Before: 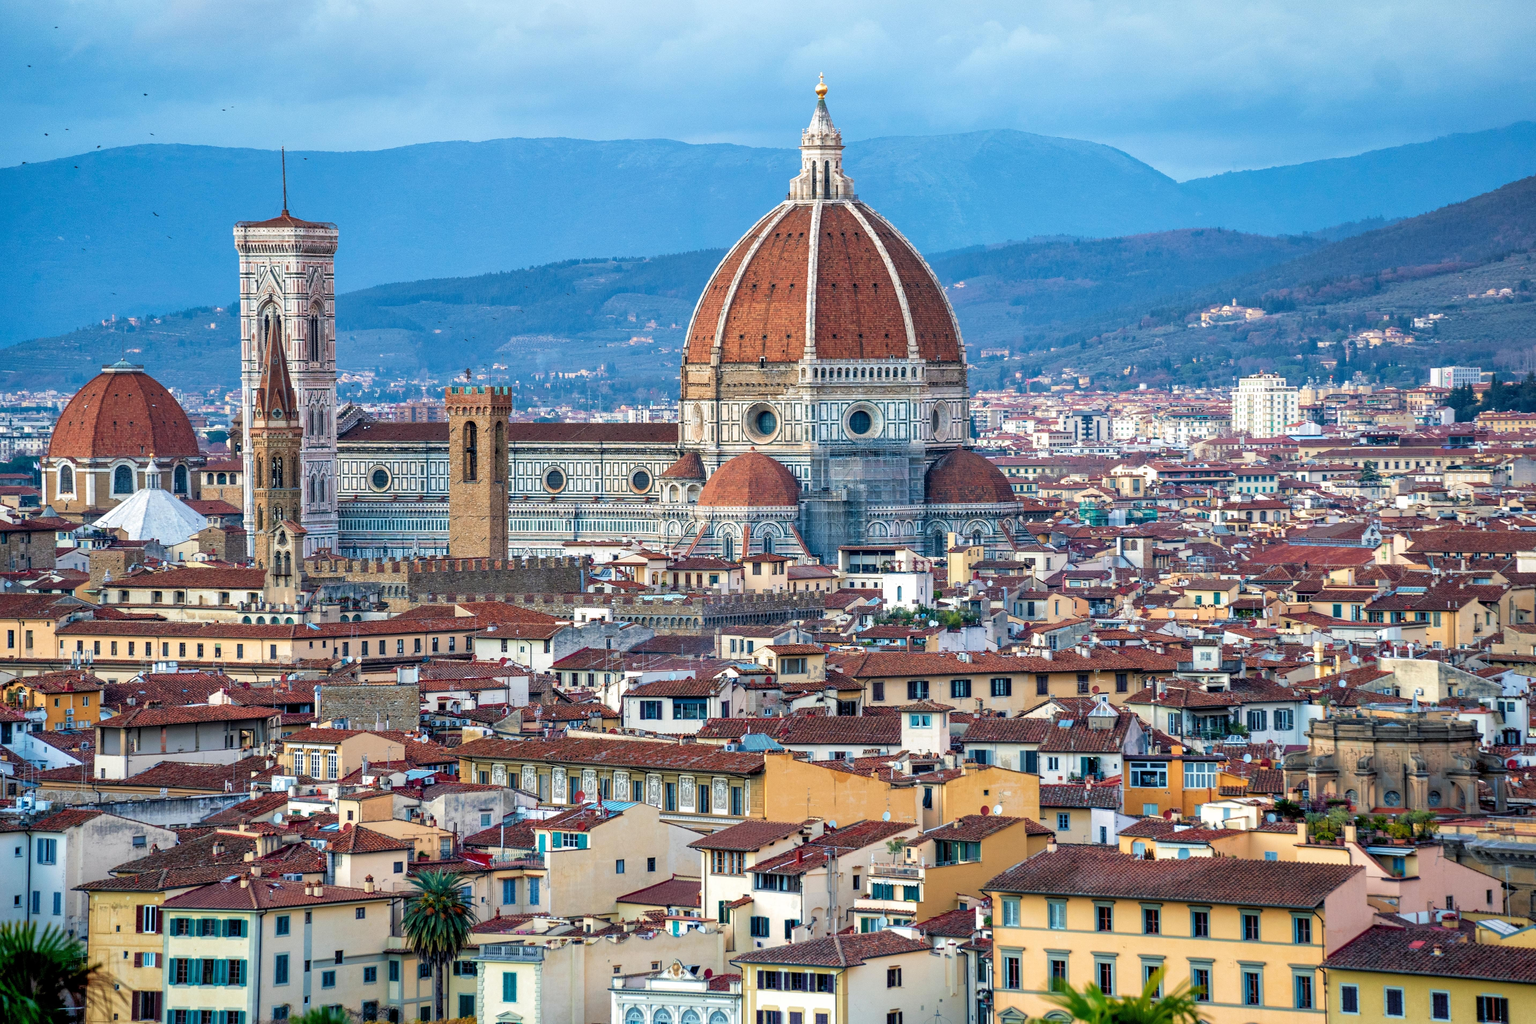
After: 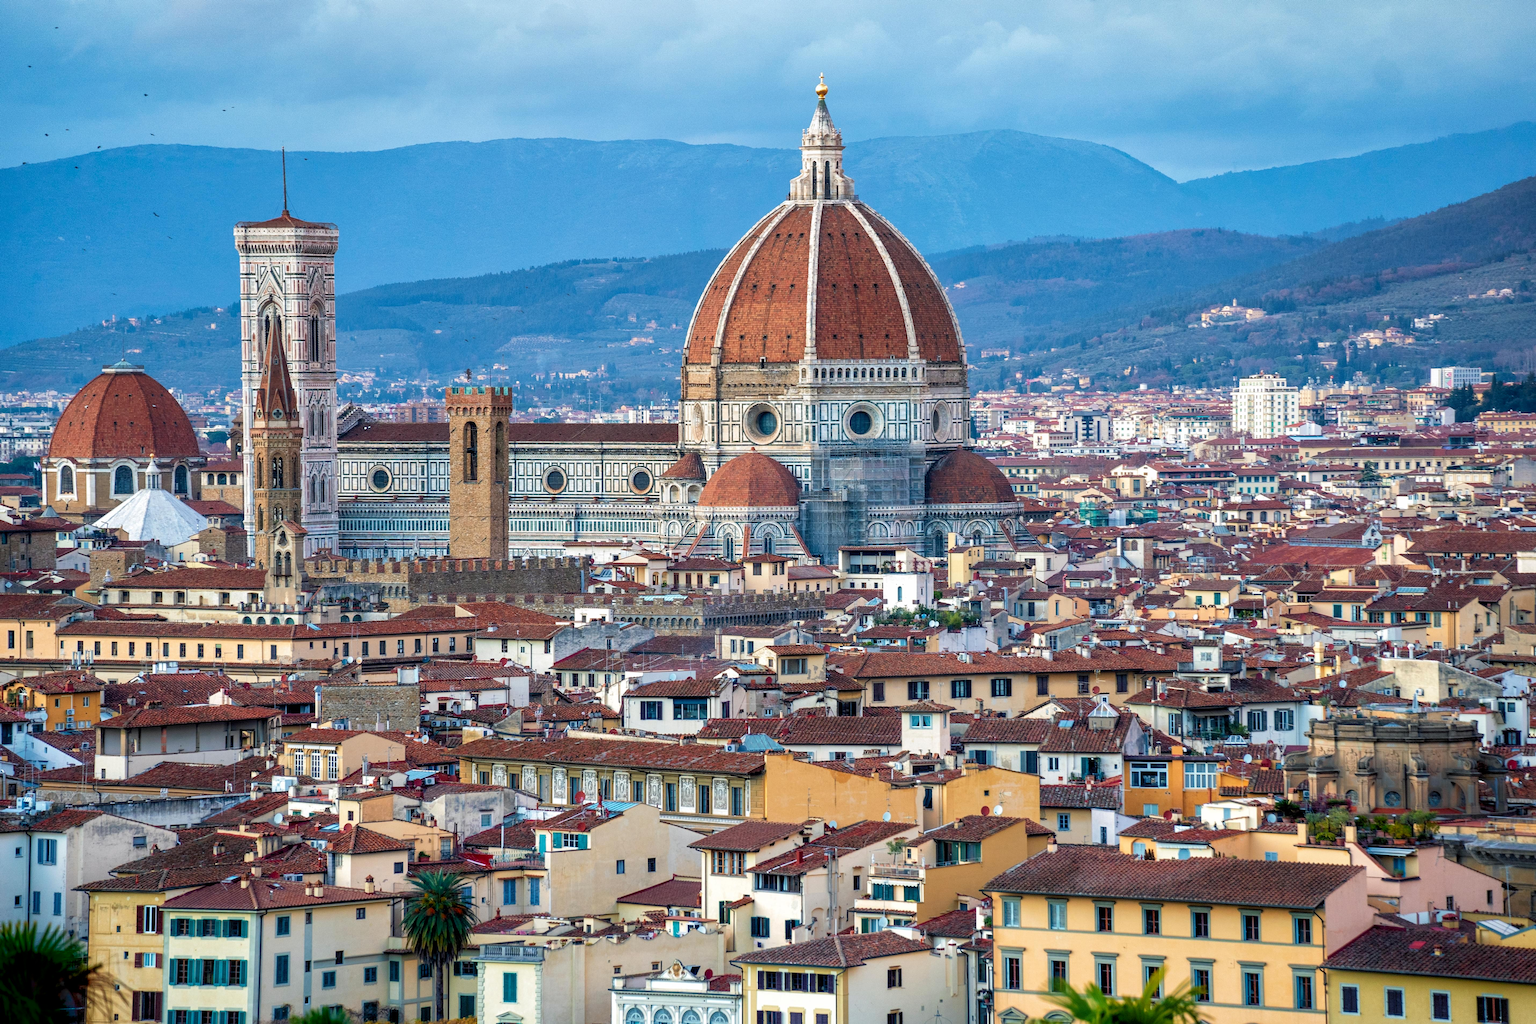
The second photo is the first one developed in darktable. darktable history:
shadows and highlights: shadows -87.8, highlights -36.79, soften with gaussian
